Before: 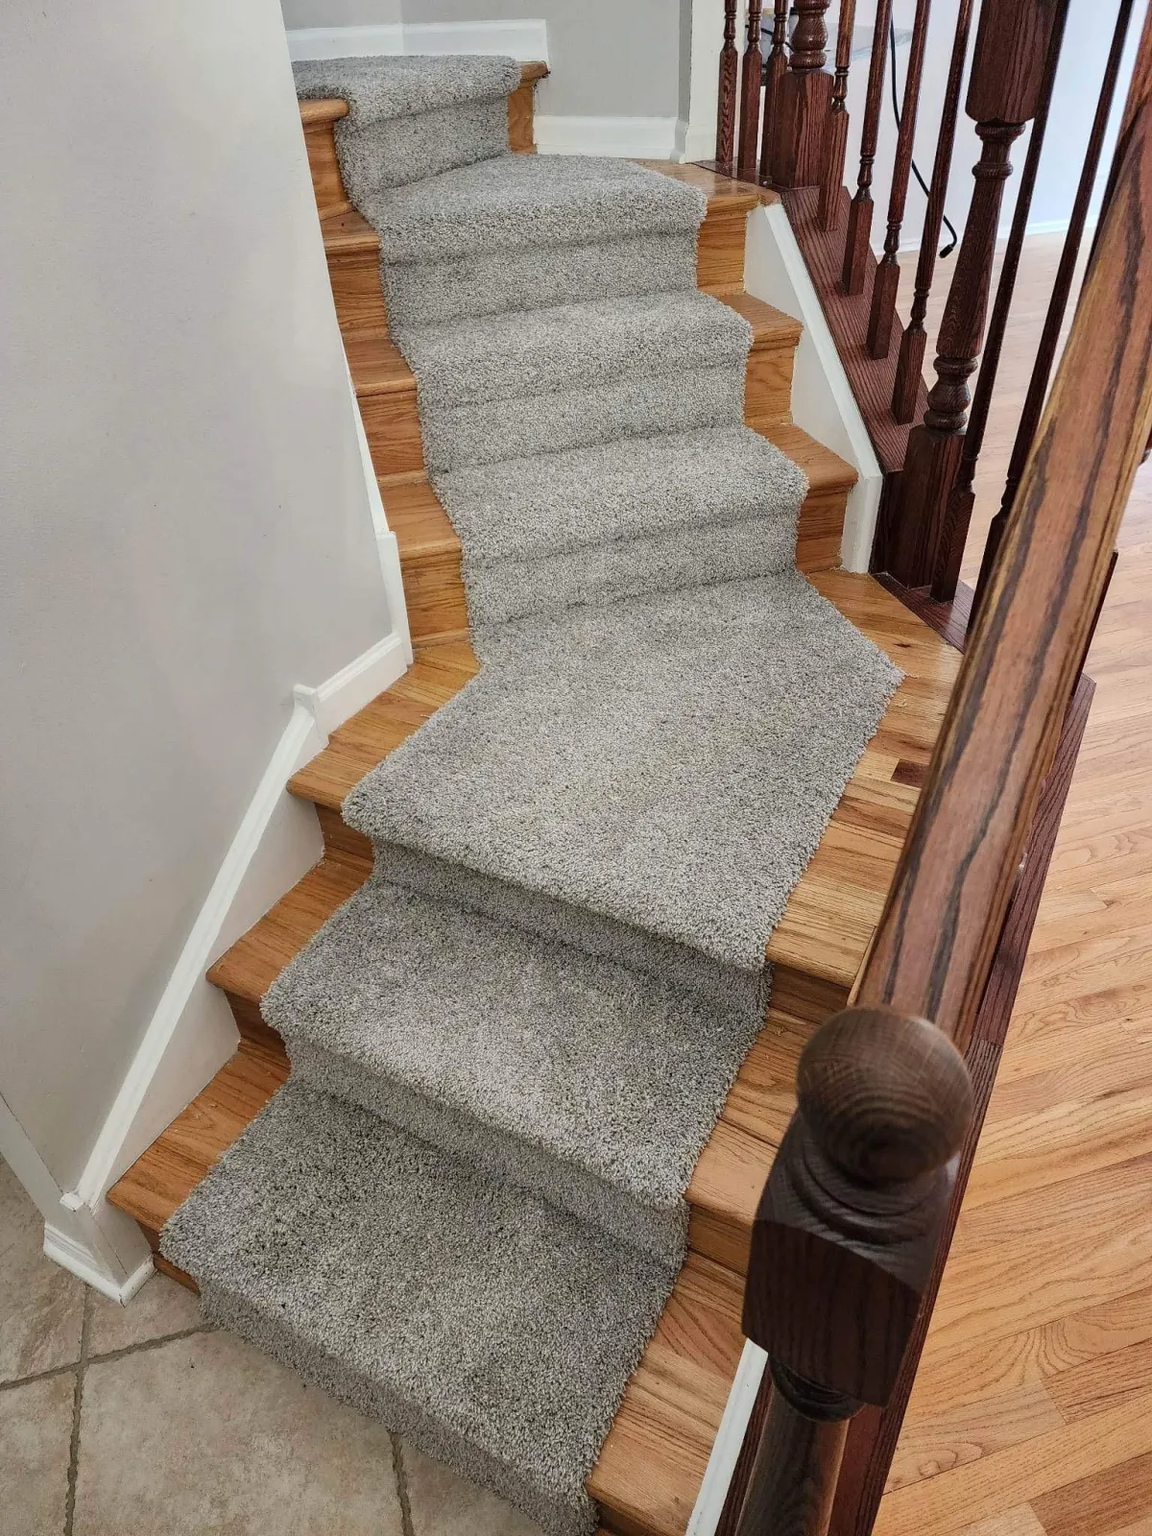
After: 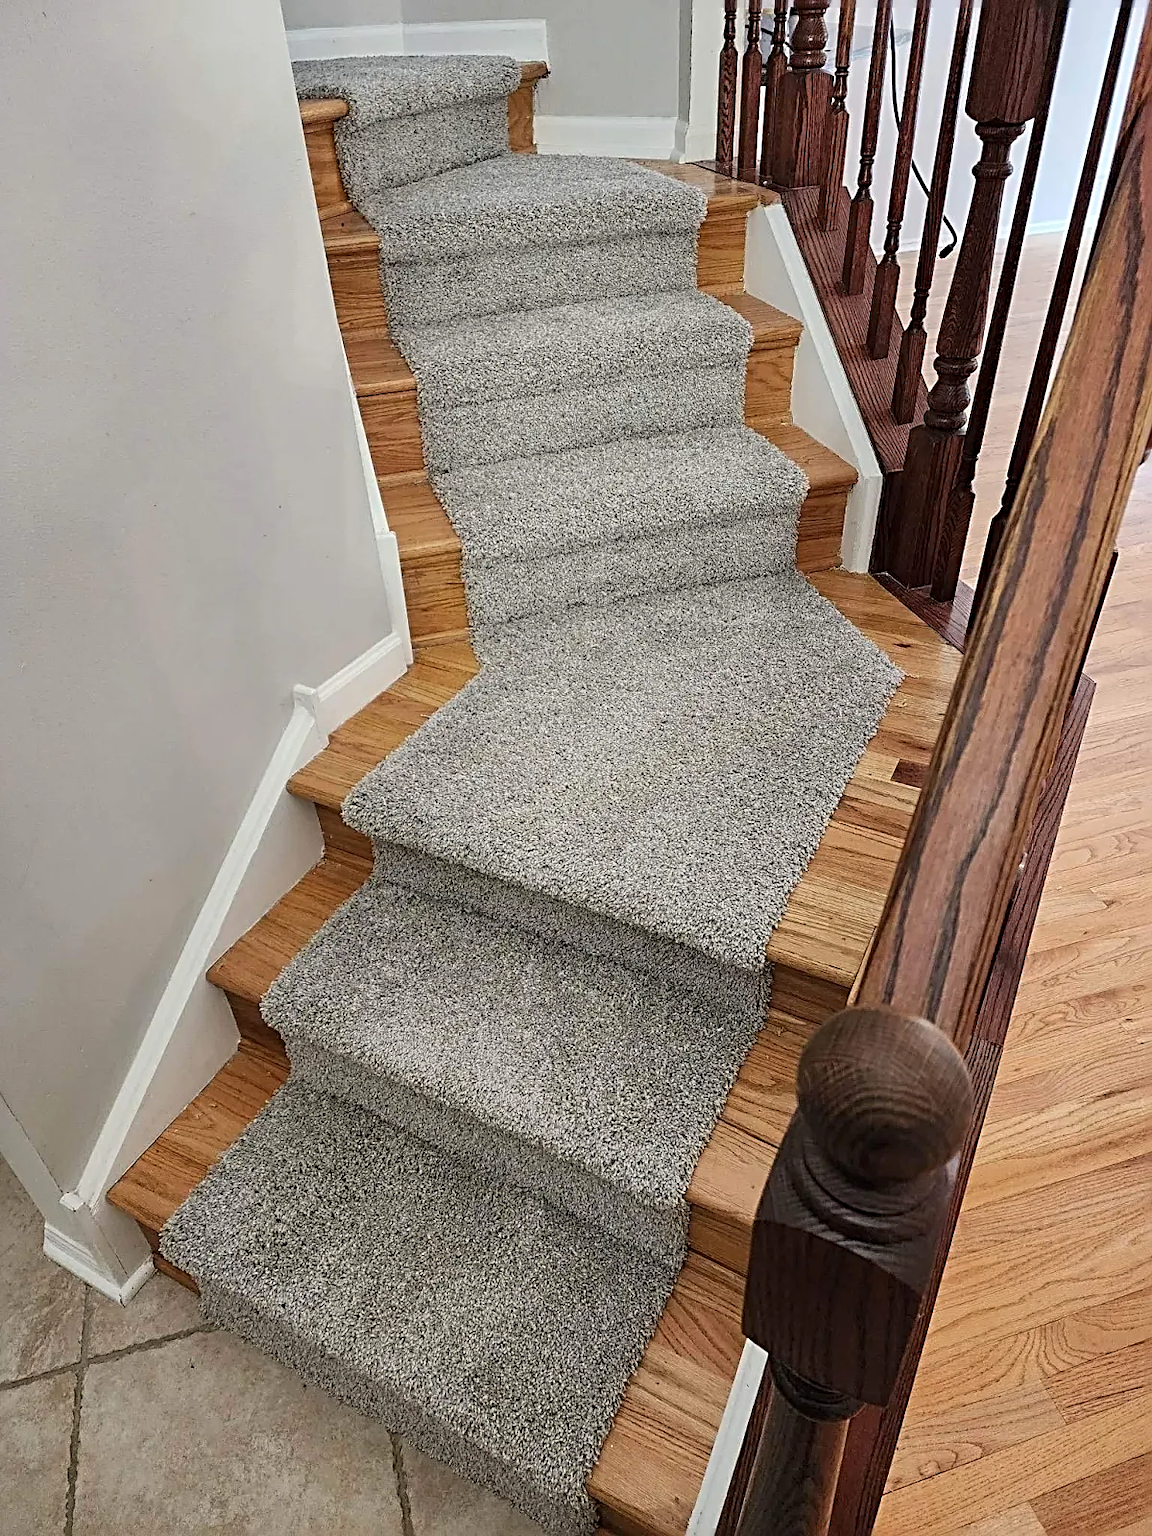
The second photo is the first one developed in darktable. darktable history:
sharpen: radius 3.011, amount 0.754
